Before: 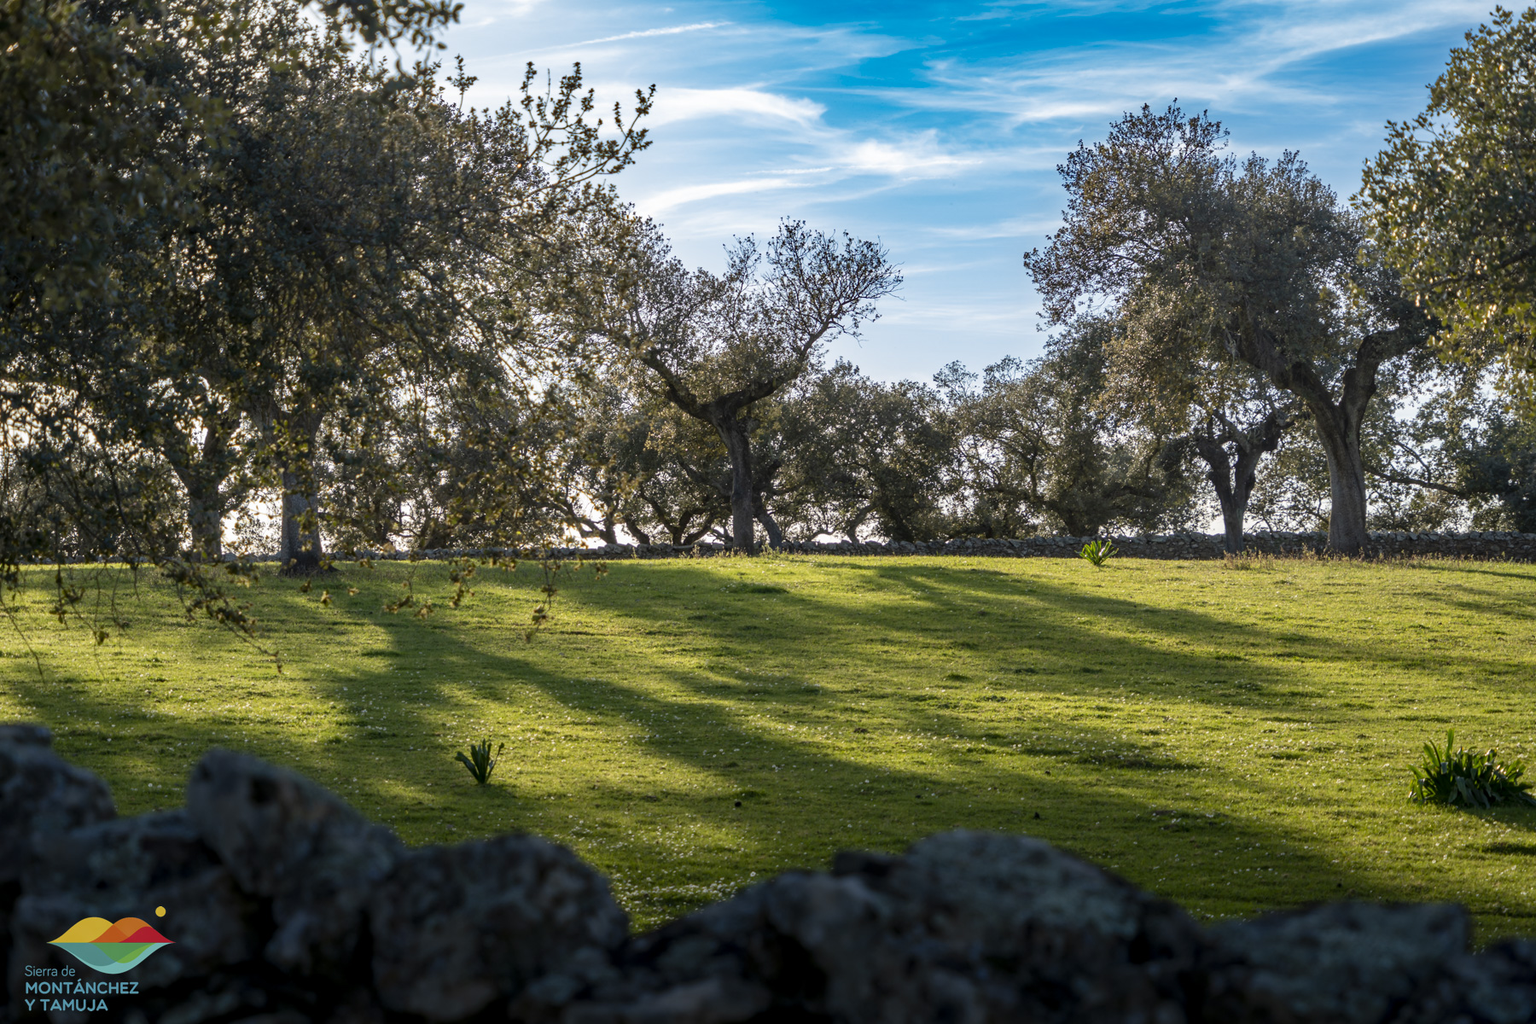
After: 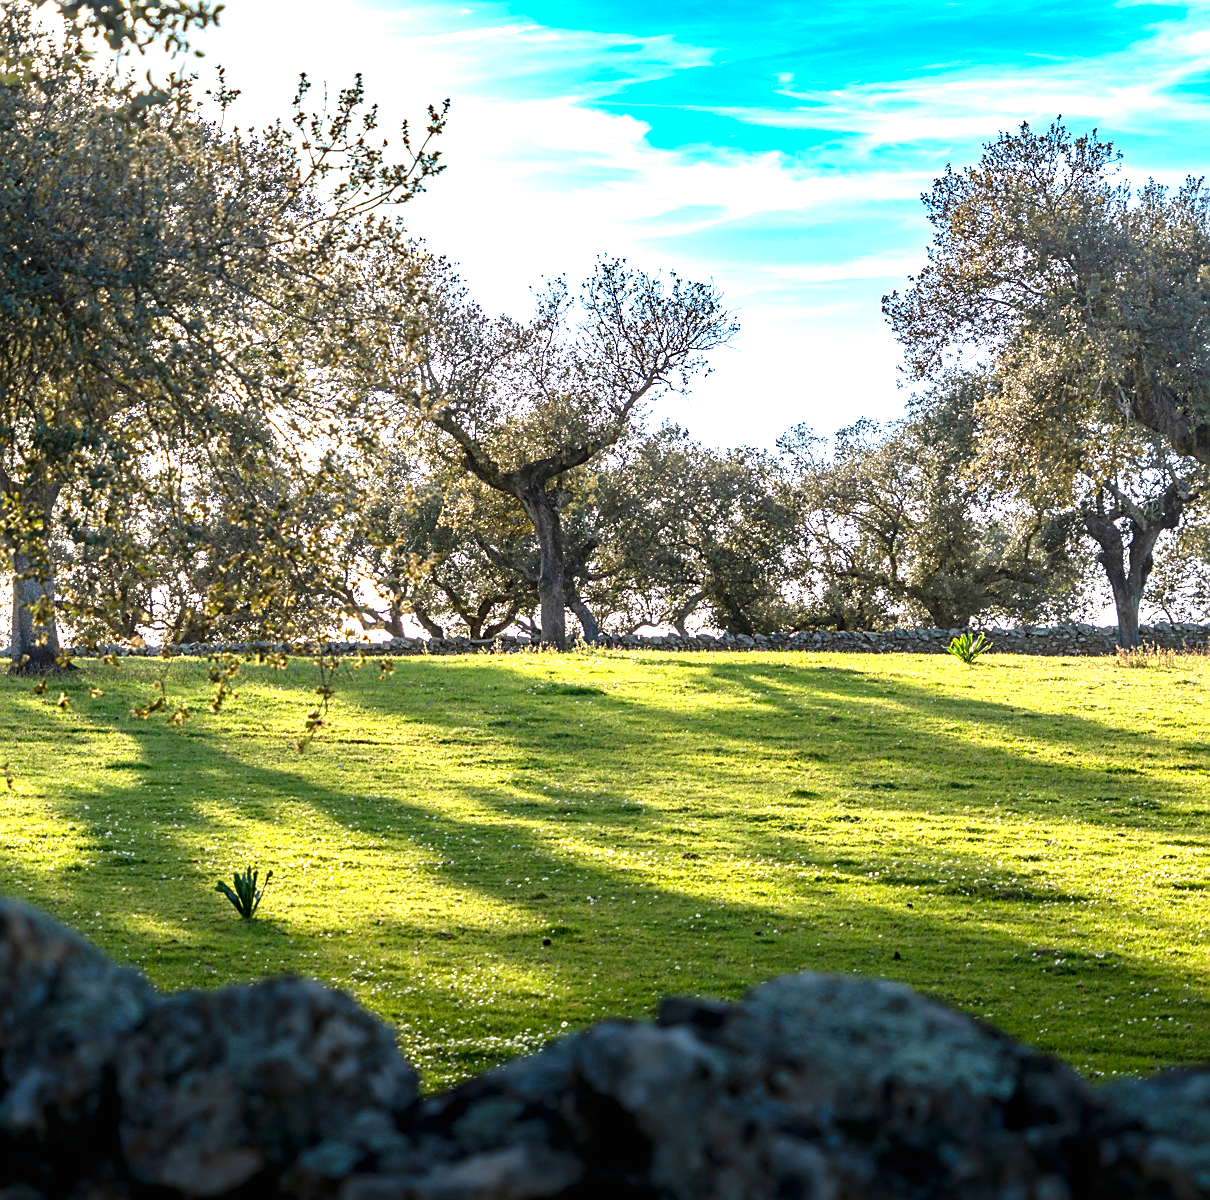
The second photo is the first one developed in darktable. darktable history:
sharpen: on, module defaults
exposure: black level correction 0, exposure 1.366 EV, compensate highlight preservation false
crop and rotate: left 17.667%, right 15.102%
